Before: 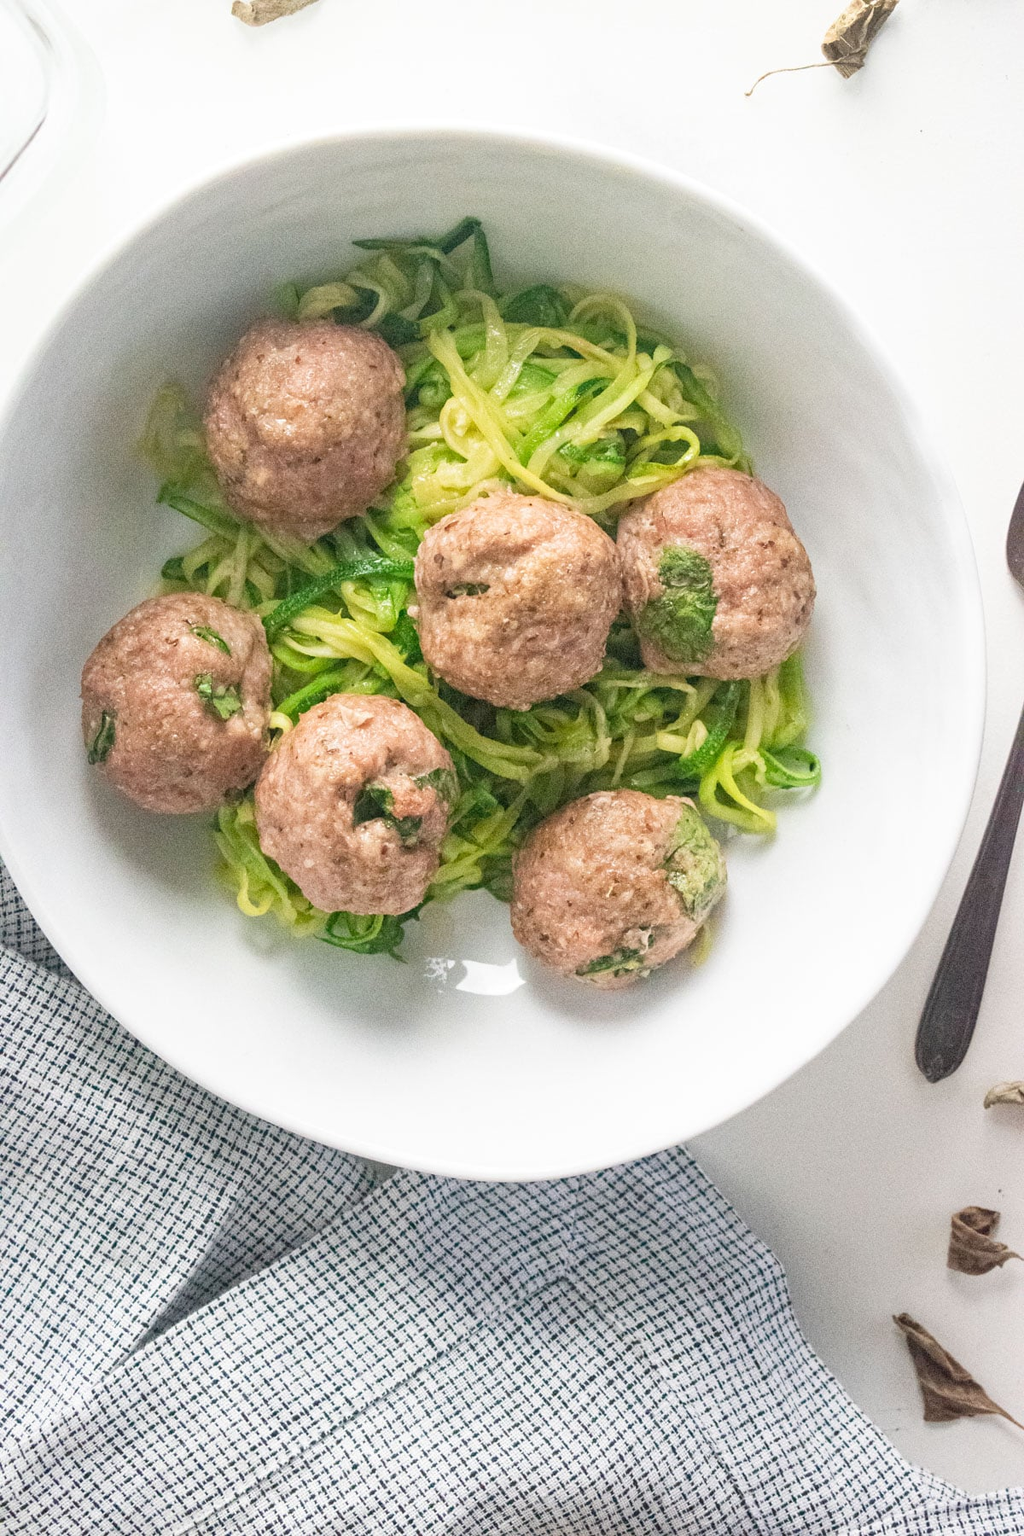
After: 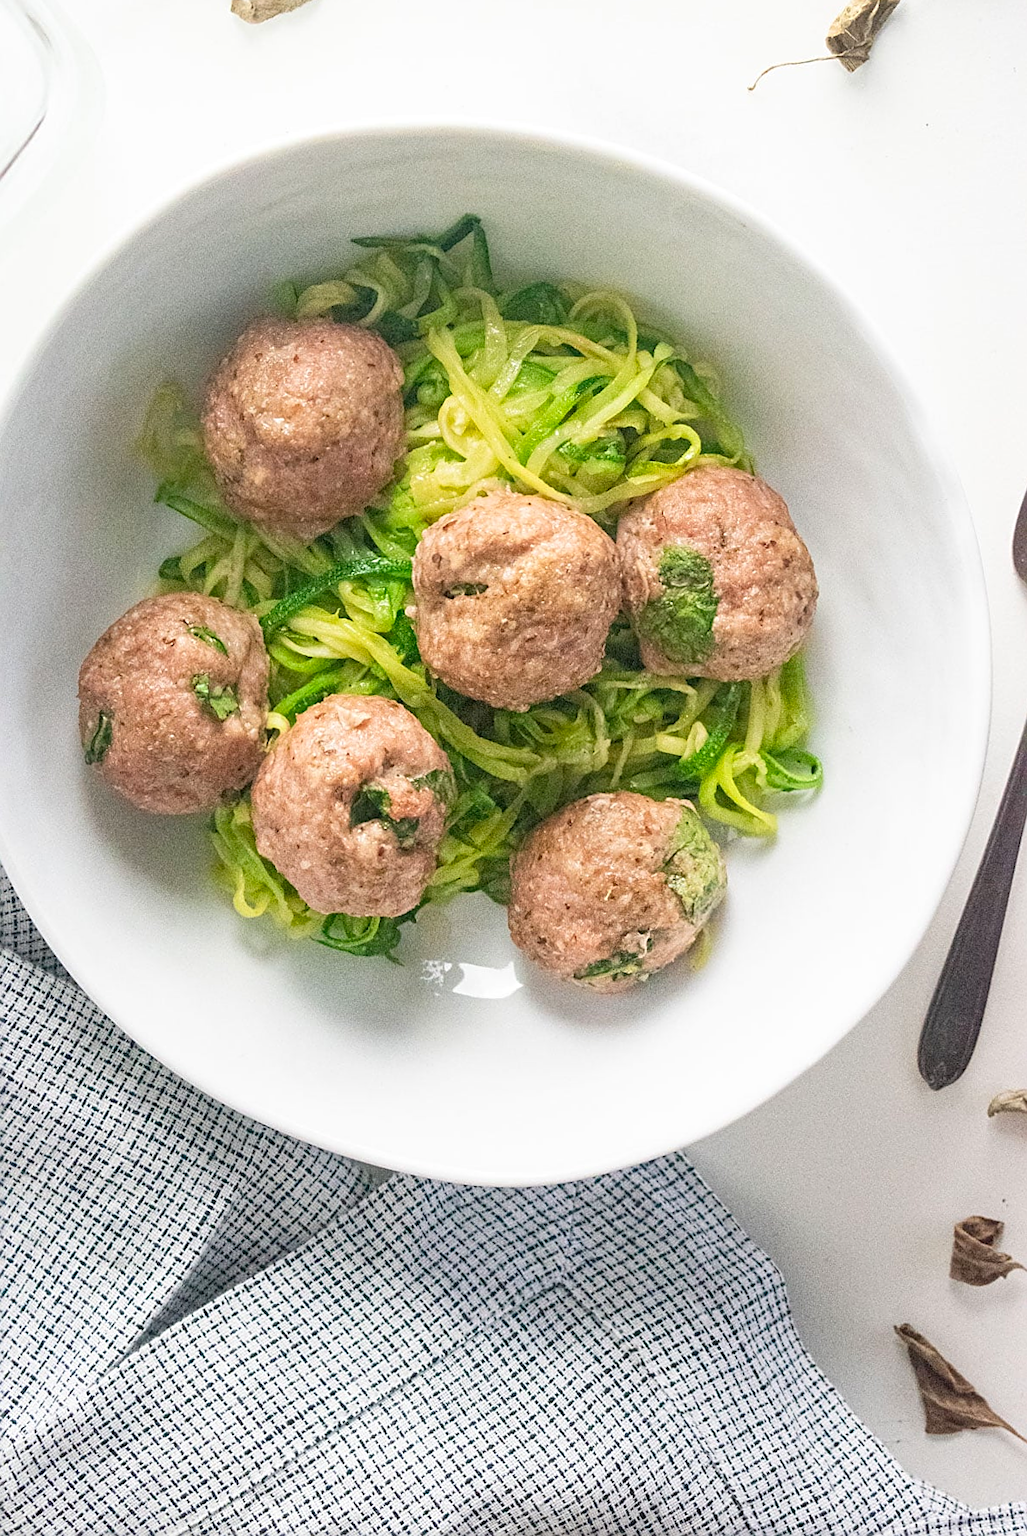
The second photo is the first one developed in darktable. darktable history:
rotate and perspective: rotation 0.192°, lens shift (horizontal) -0.015, crop left 0.005, crop right 0.996, crop top 0.006, crop bottom 0.99
tone equalizer: on, module defaults
sharpen: on, module defaults
contrast brightness saturation: saturation 0.13
